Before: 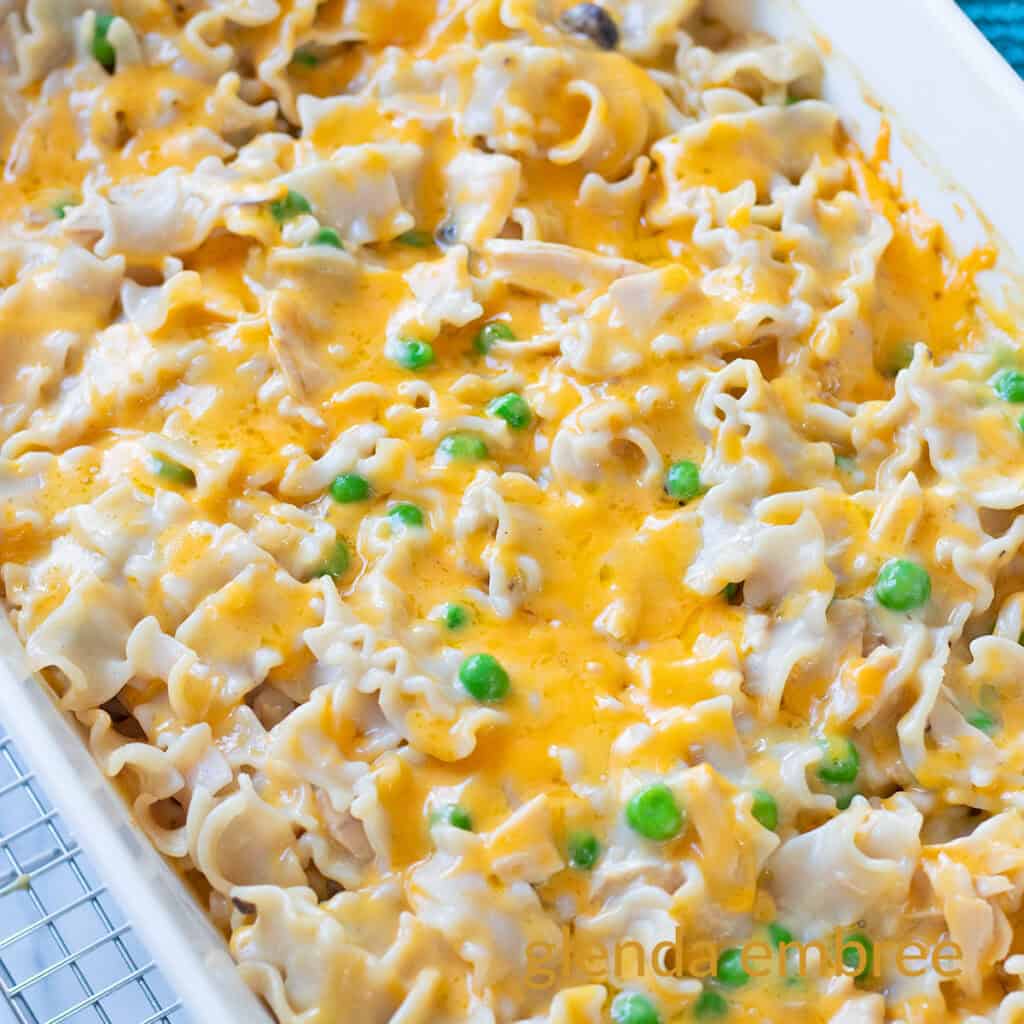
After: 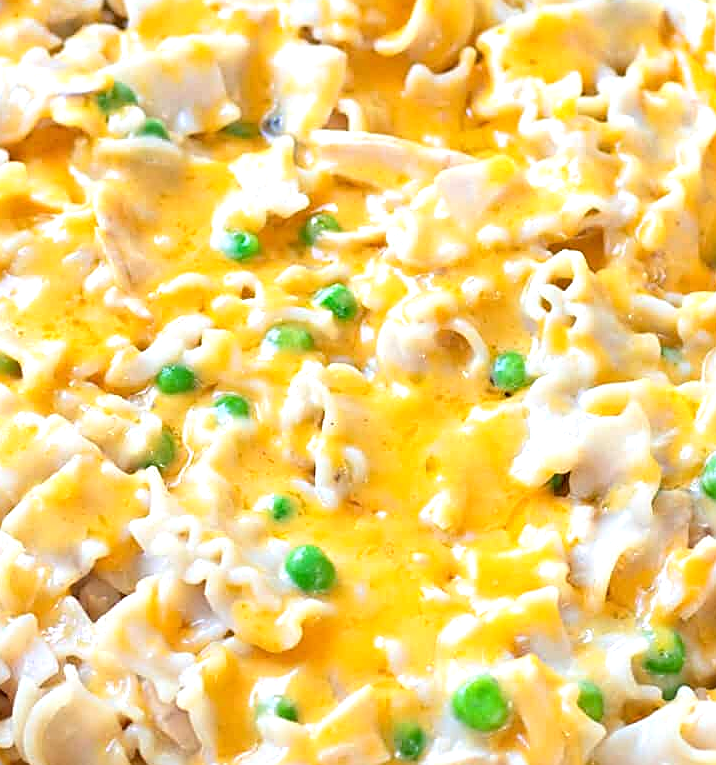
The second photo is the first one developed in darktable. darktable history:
crop and rotate: left 17.046%, top 10.659%, right 12.989%, bottom 14.553%
exposure: black level correction 0.001, exposure 0.5 EV, compensate exposure bias true, compensate highlight preservation false
sharpen: on, module defaults
